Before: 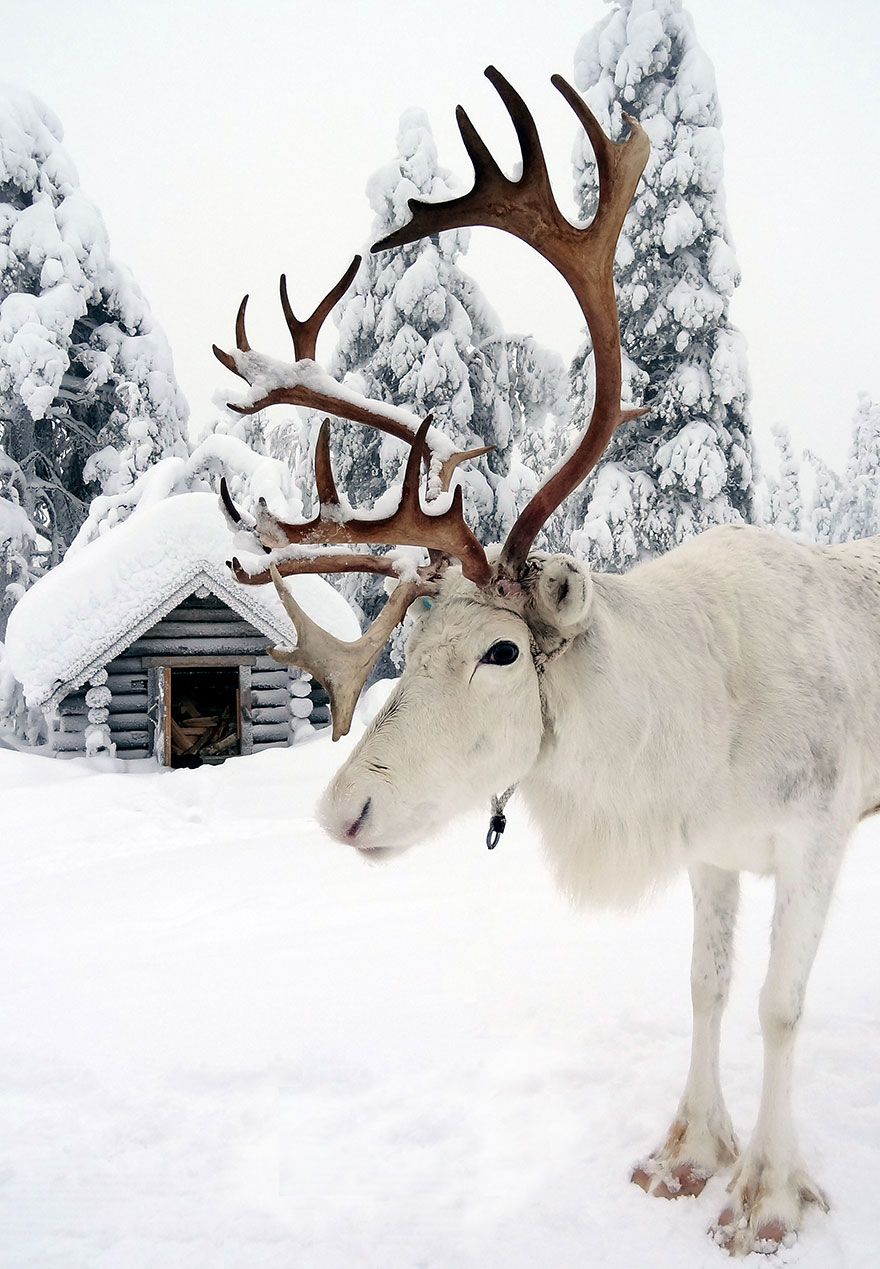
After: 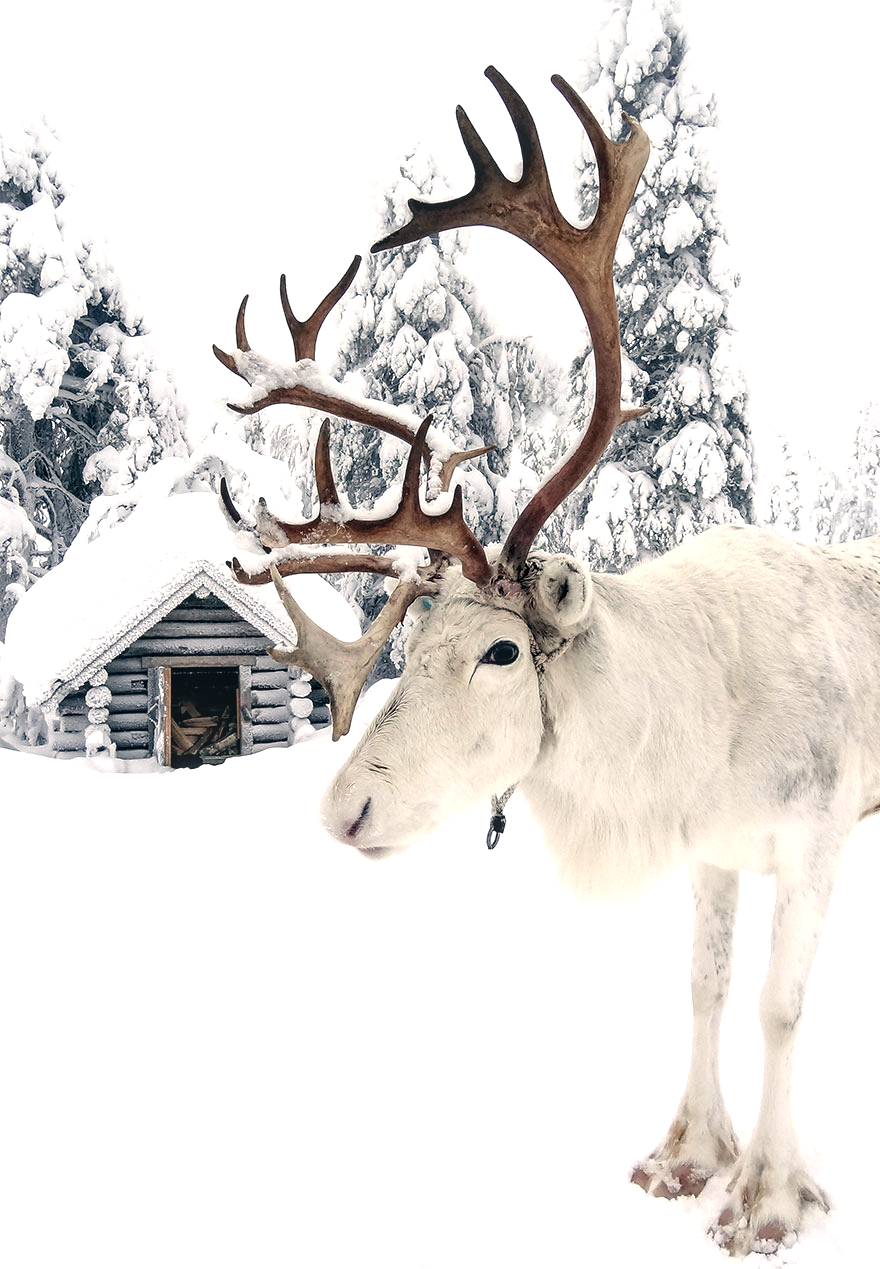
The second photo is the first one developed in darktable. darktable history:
exposure: black level correction 0.001, exposure 0.499 EV, compensate highlight preservation false
local contrast: on, module defaults
color correction: highlights a* 2.89, highlights b* 5.02, shadows a* -2.55, shadows b* -4.86, saturation 0.8
